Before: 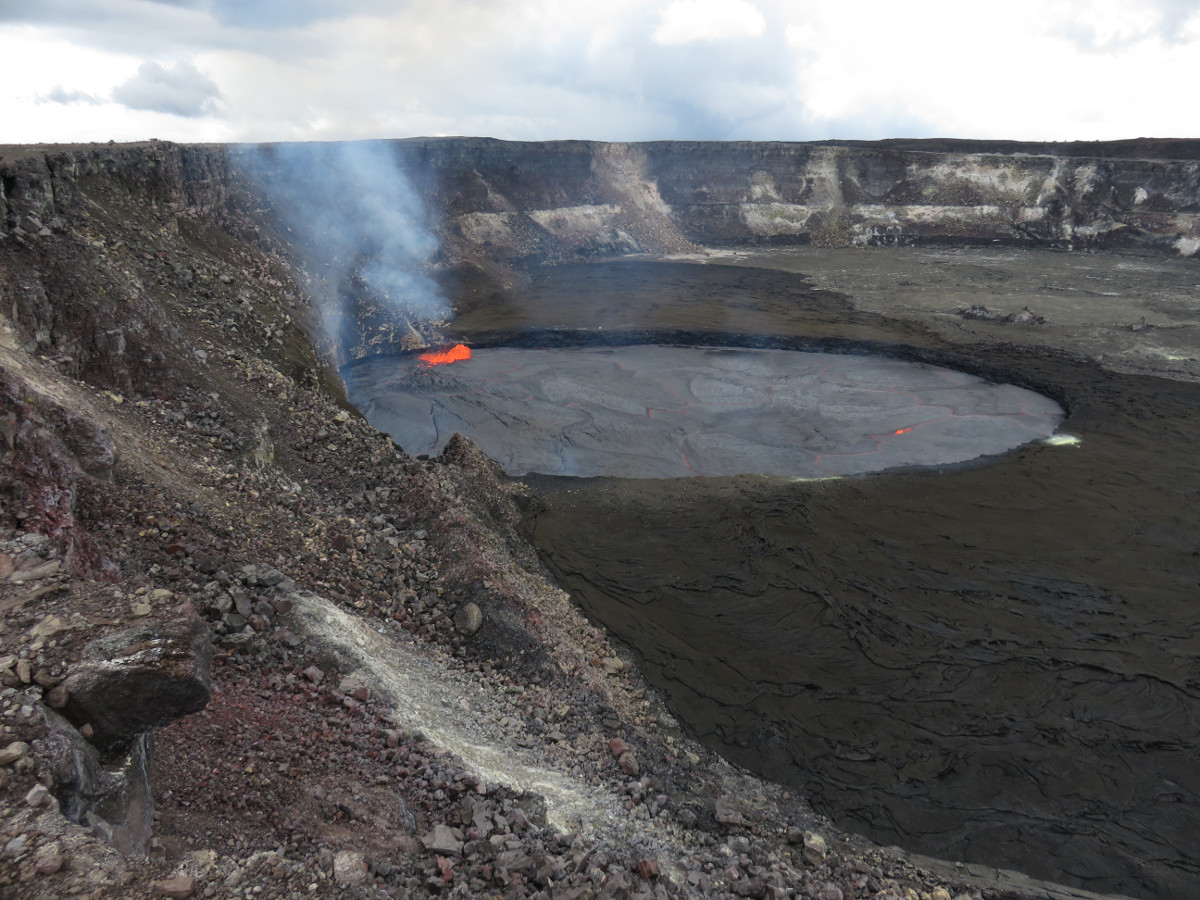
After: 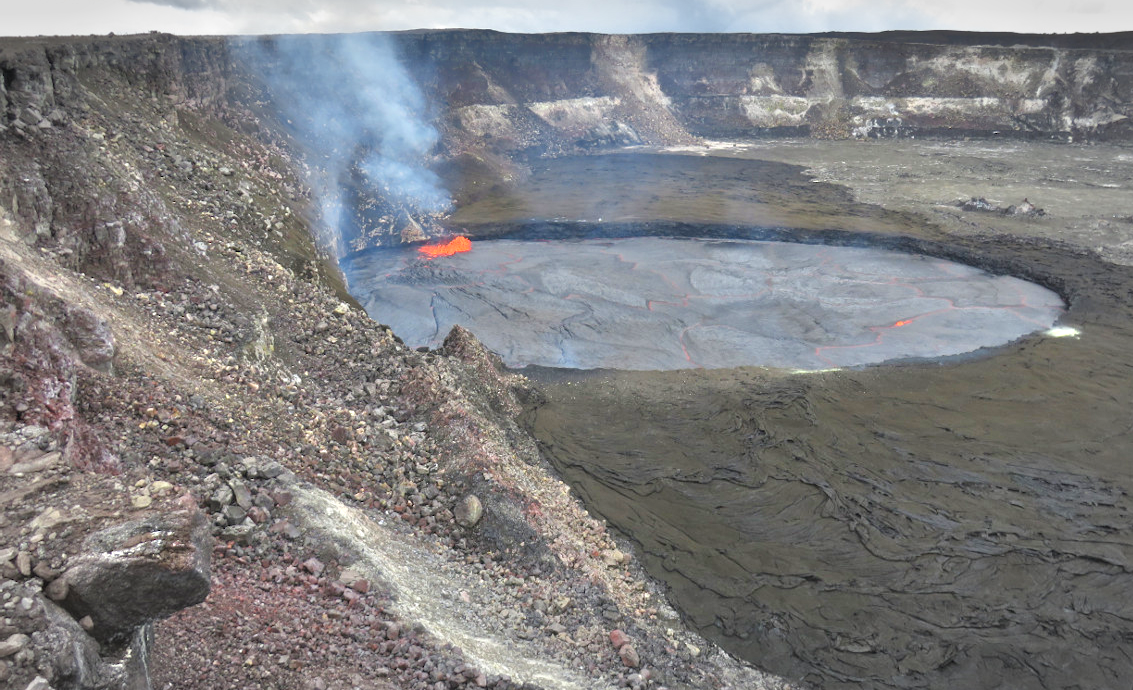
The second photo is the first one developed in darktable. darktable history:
tone equalizer: -8 EV 1.96 EV, -7 EV 2 EV, -6 EV 1.97 EV, -5 EV 1.98 EV, -4 EV 1.97 EV, -3 EV 1.49 EV, -2 EV 0.971 EV, -1 EV 0.476 EV, mask exposure compensation -0.5 EV
crop and rotate: angle 0.031°, top 12.004%, right 5.441%, bottom 11.201%
vignetting: brightness -0.272, automatic ratio true, unbound false
shadows and highlights: shadows 61.23, soften with gaussian
